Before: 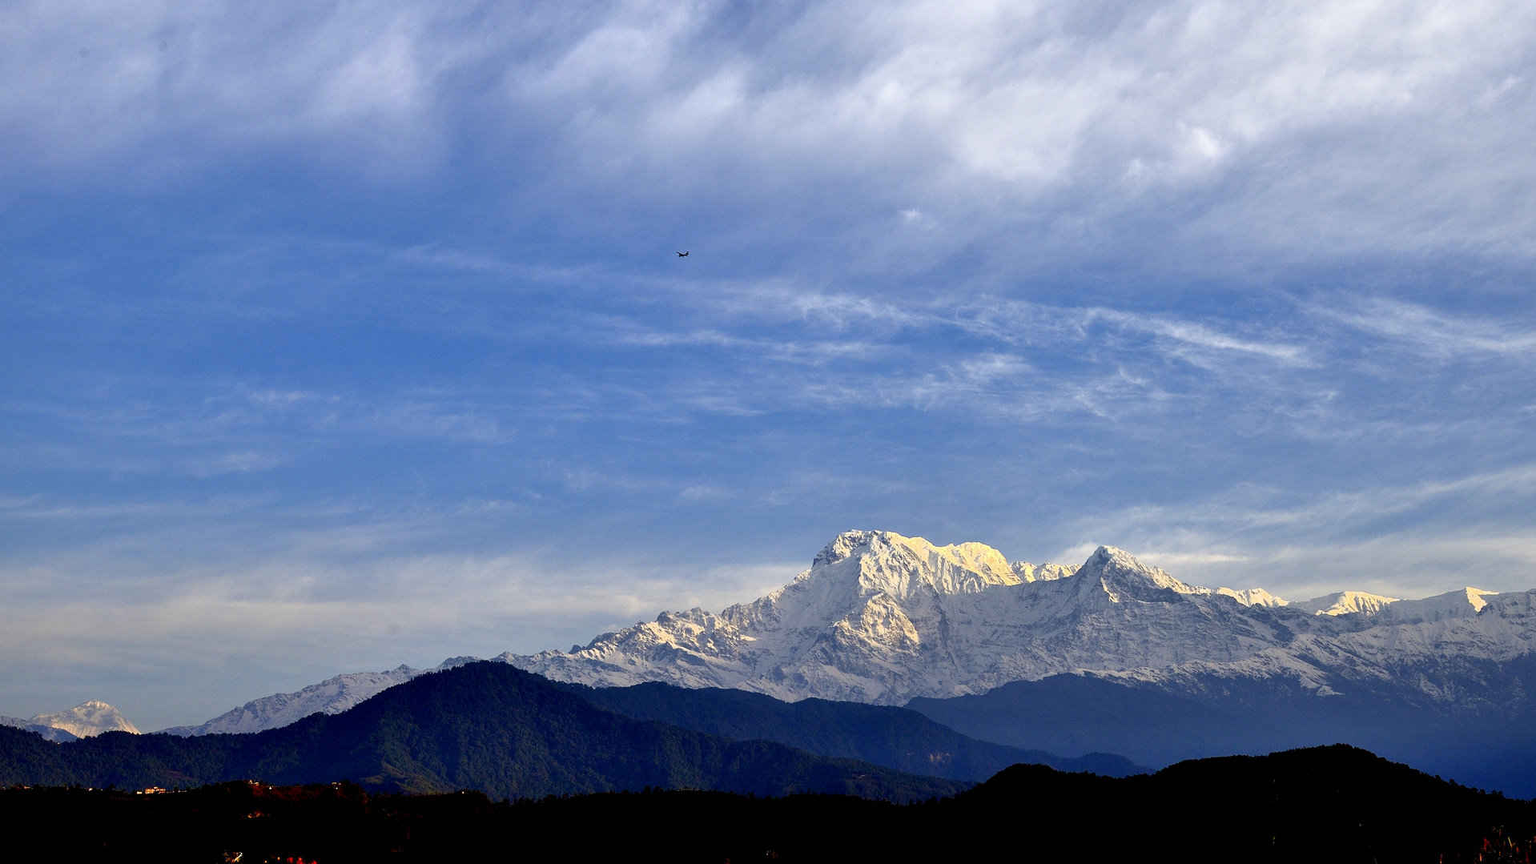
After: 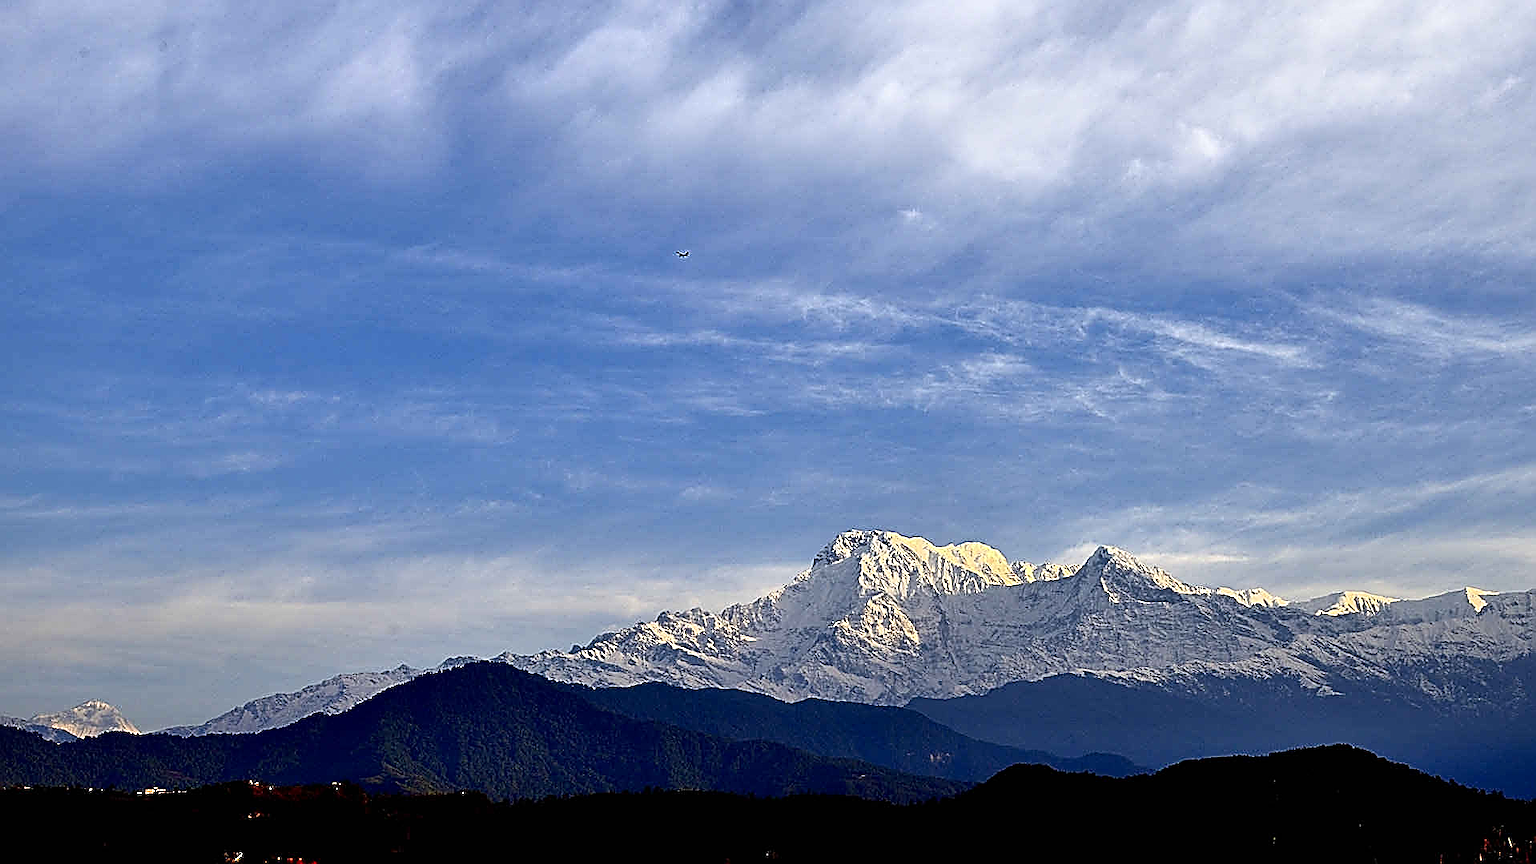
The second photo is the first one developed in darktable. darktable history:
sharpen: amount 2
contrast brightness saturation: contrast 0.14
